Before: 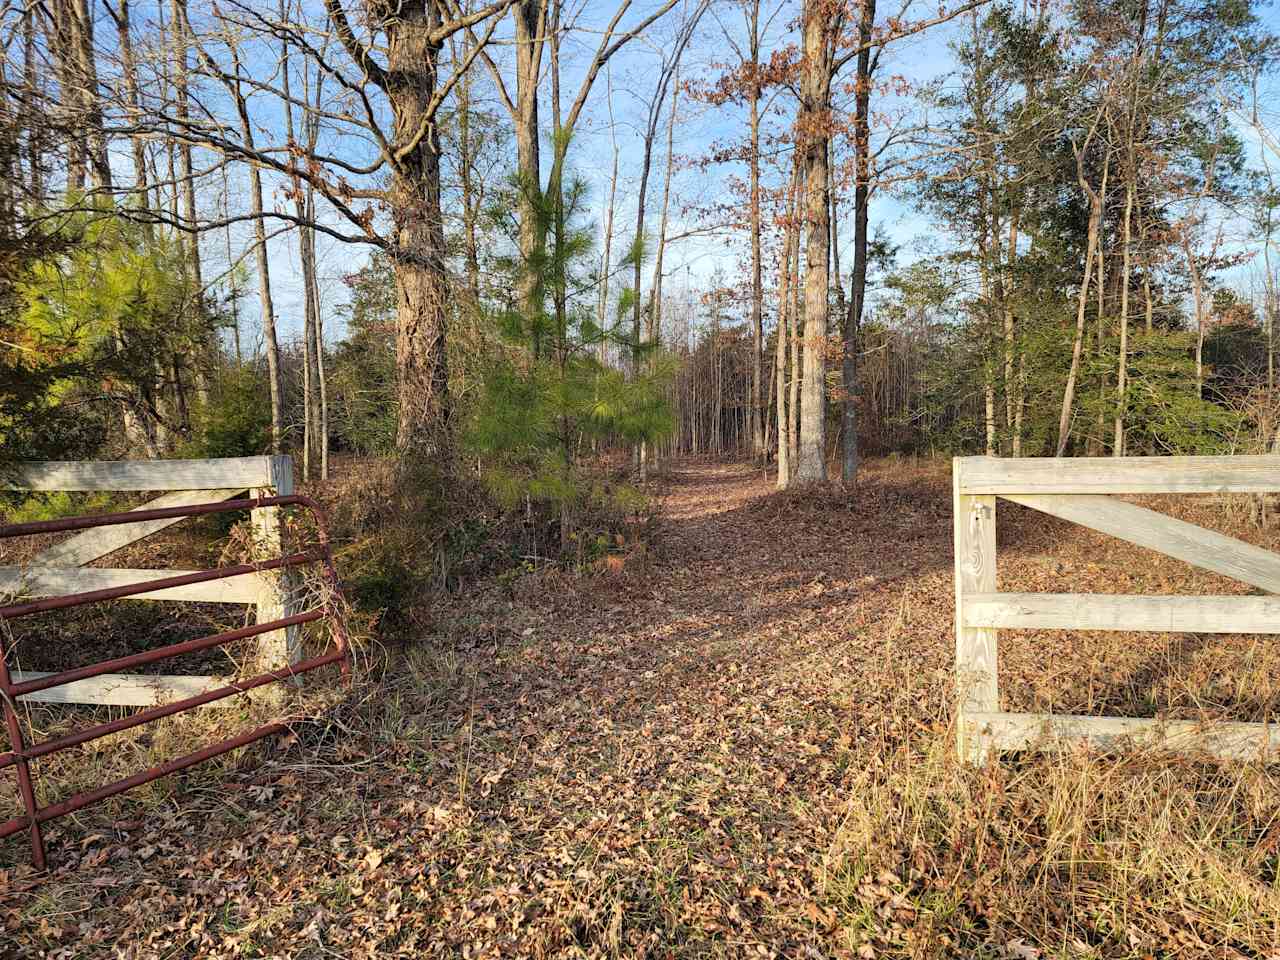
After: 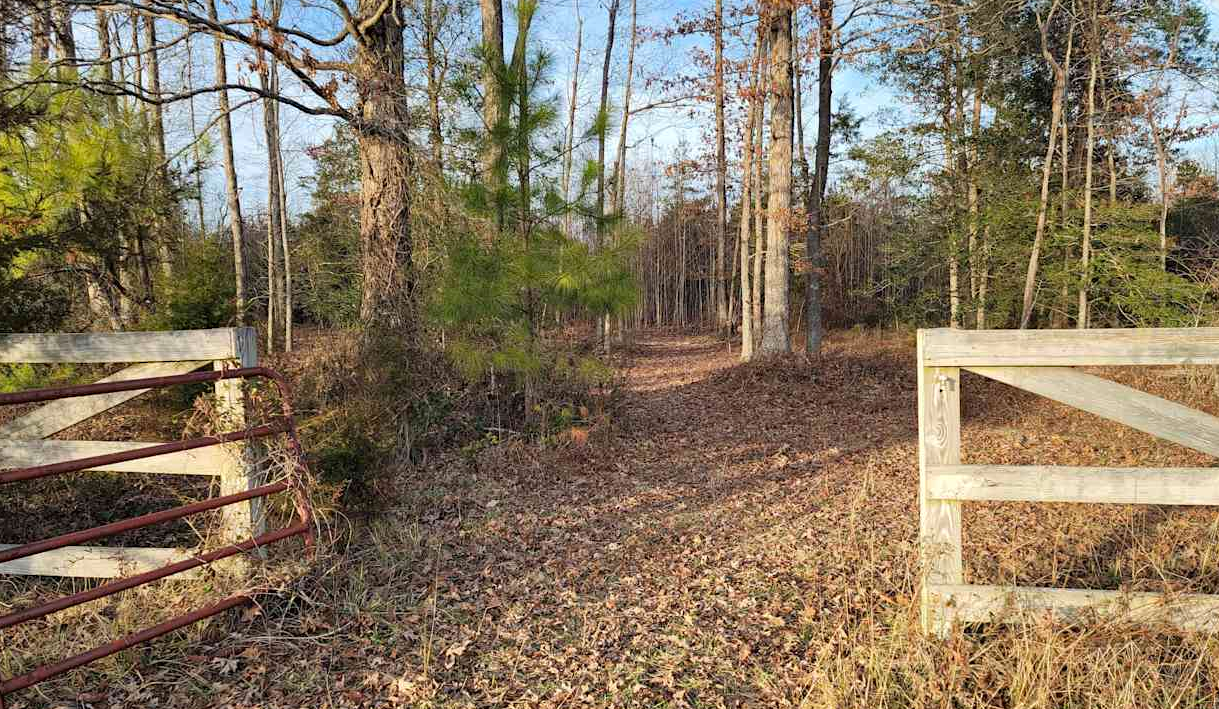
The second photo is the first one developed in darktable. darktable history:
haze removal: adaptive false
crop and rotate: left 2.858%, top 13.428%, right 1.869%, bottom 12.639%
shadows and highlights: shadows 37.32, highlights -27.84, soften with gaussian
